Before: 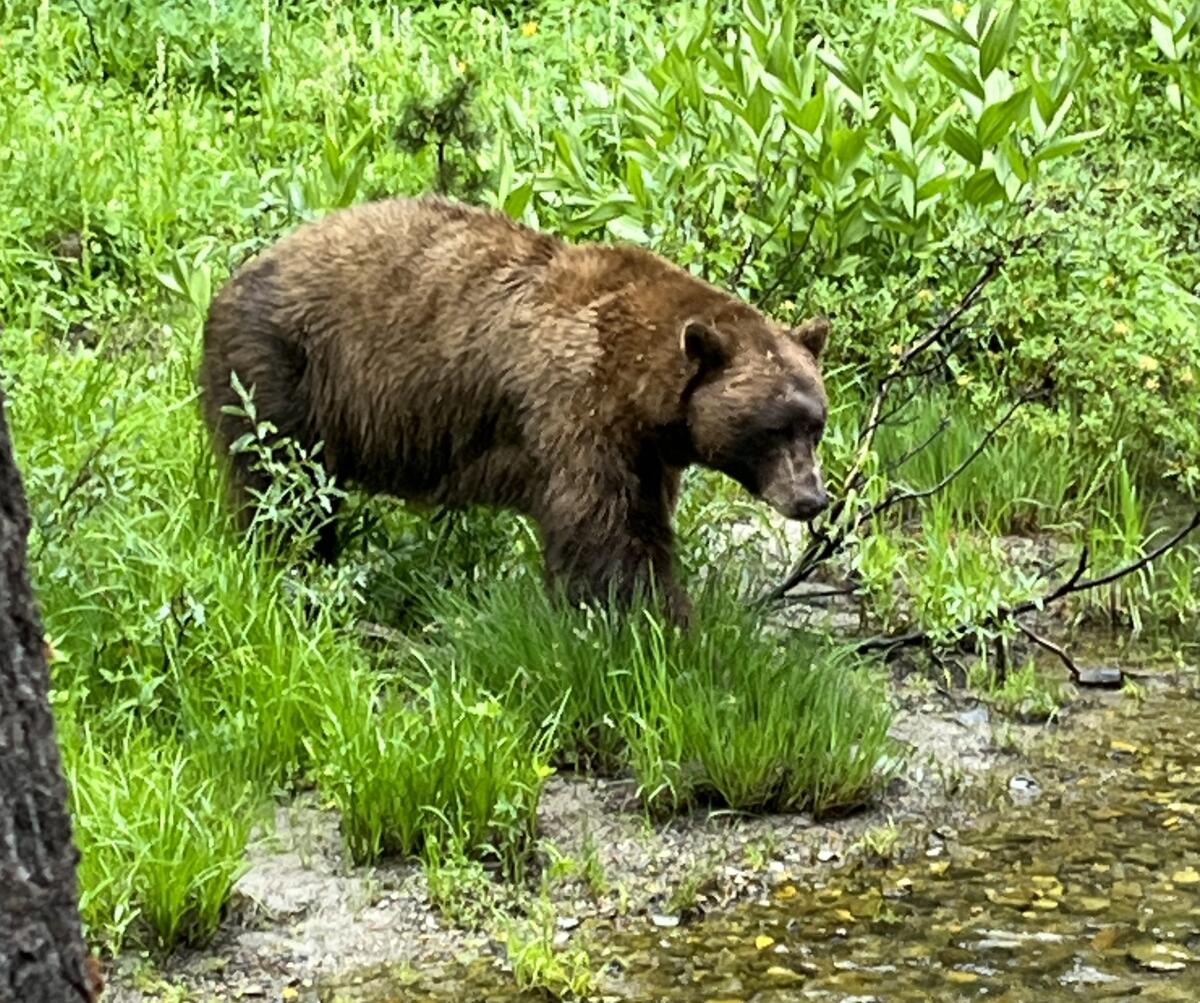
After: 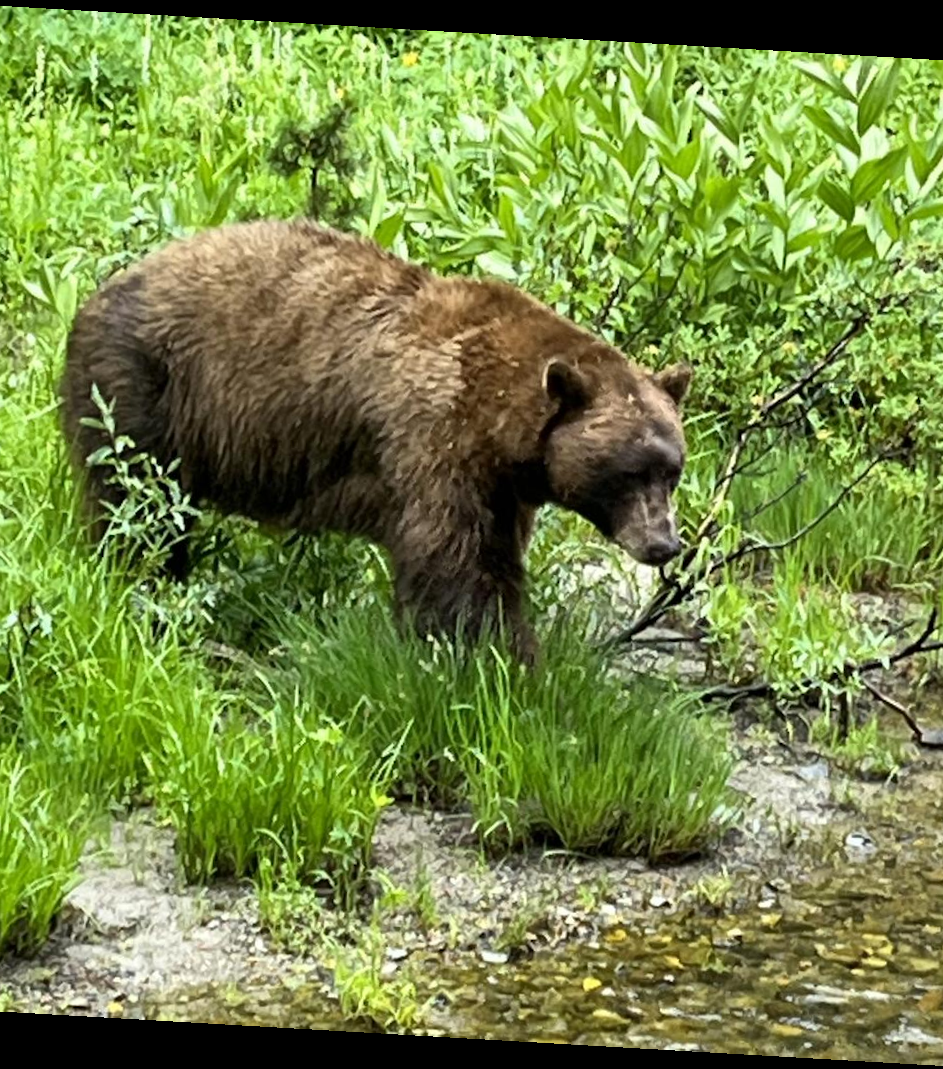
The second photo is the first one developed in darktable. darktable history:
crop and rotate: angle -3.31°, left 13.957%, top 0.042%, right 10.886%, bottom 0.028%
